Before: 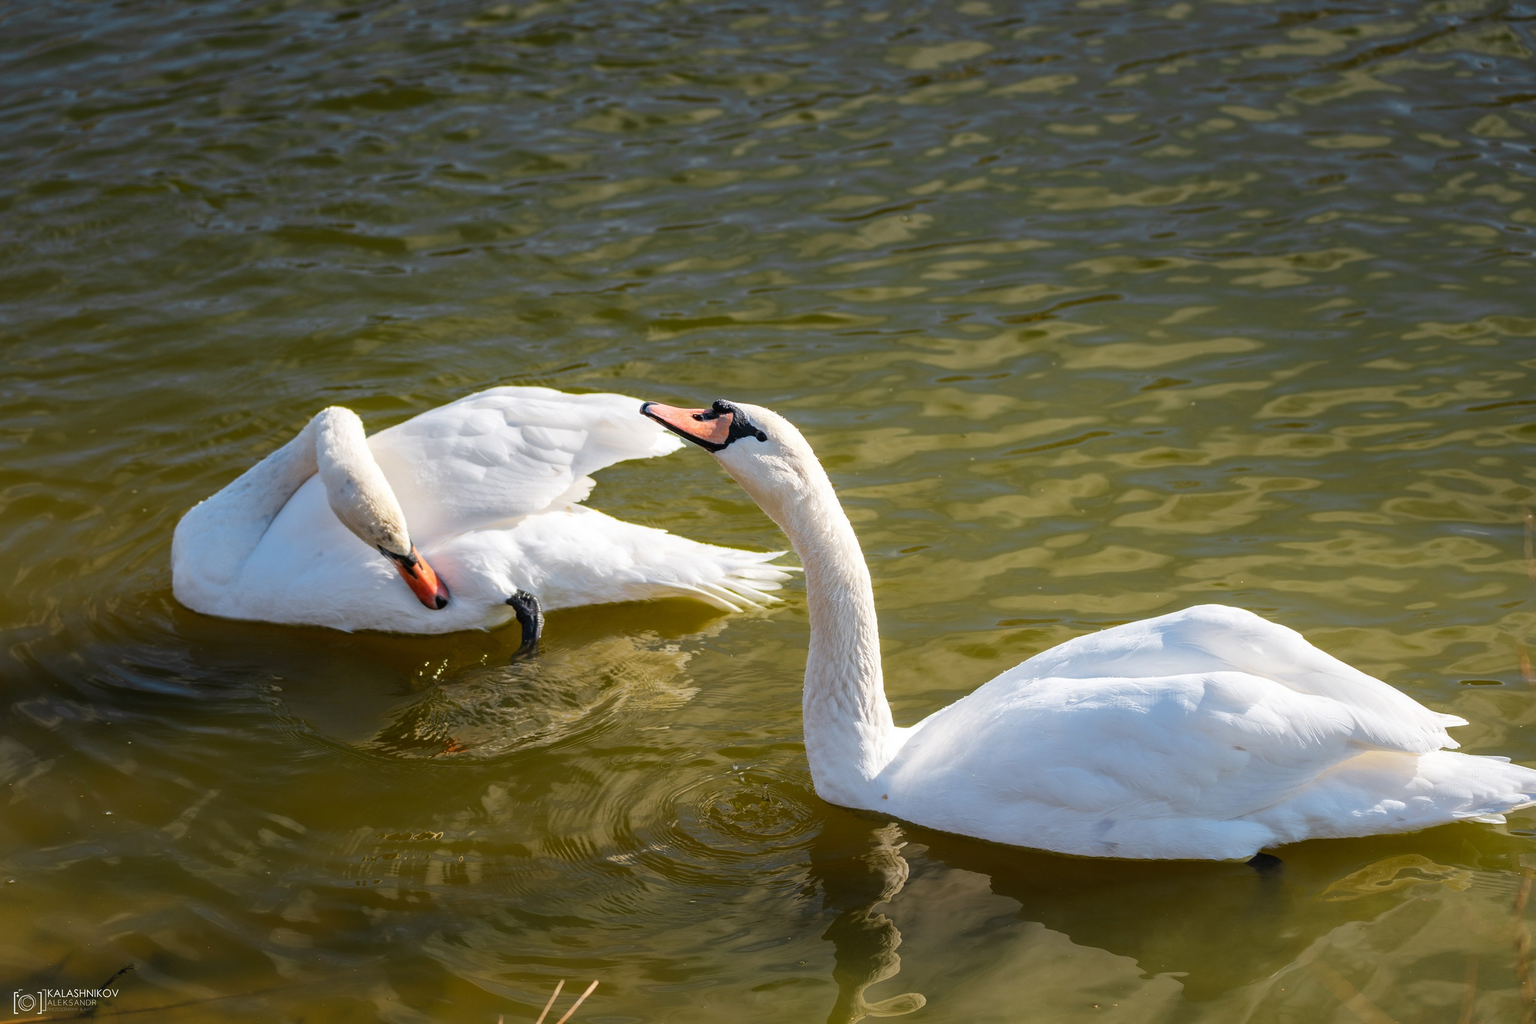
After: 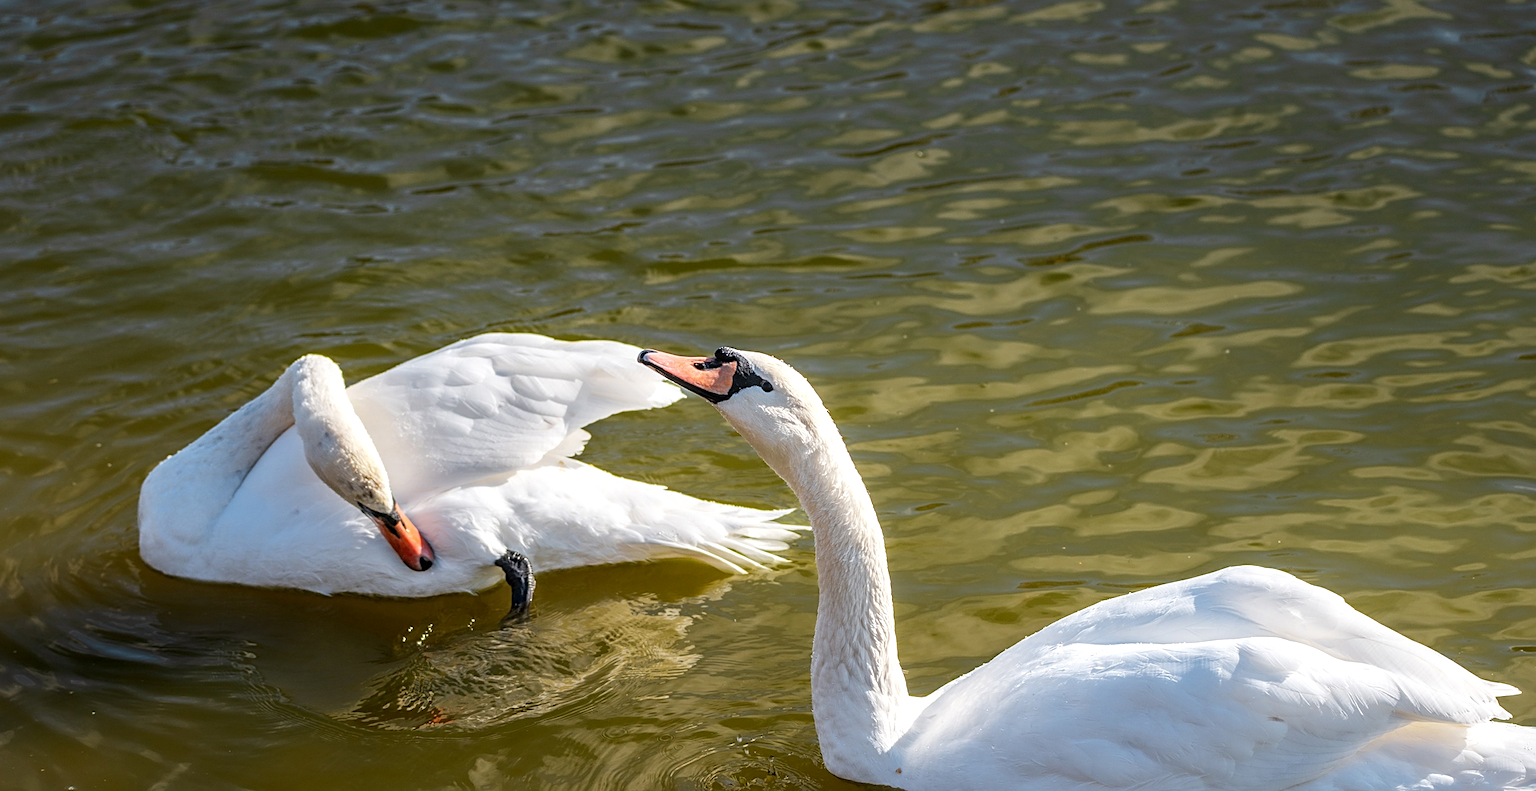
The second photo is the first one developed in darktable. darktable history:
crop: left 2.737%, top 7.287%, right 3.421%, bottom 20.179%
sharpen: on, module defaults
local contrast: on, module defaults
